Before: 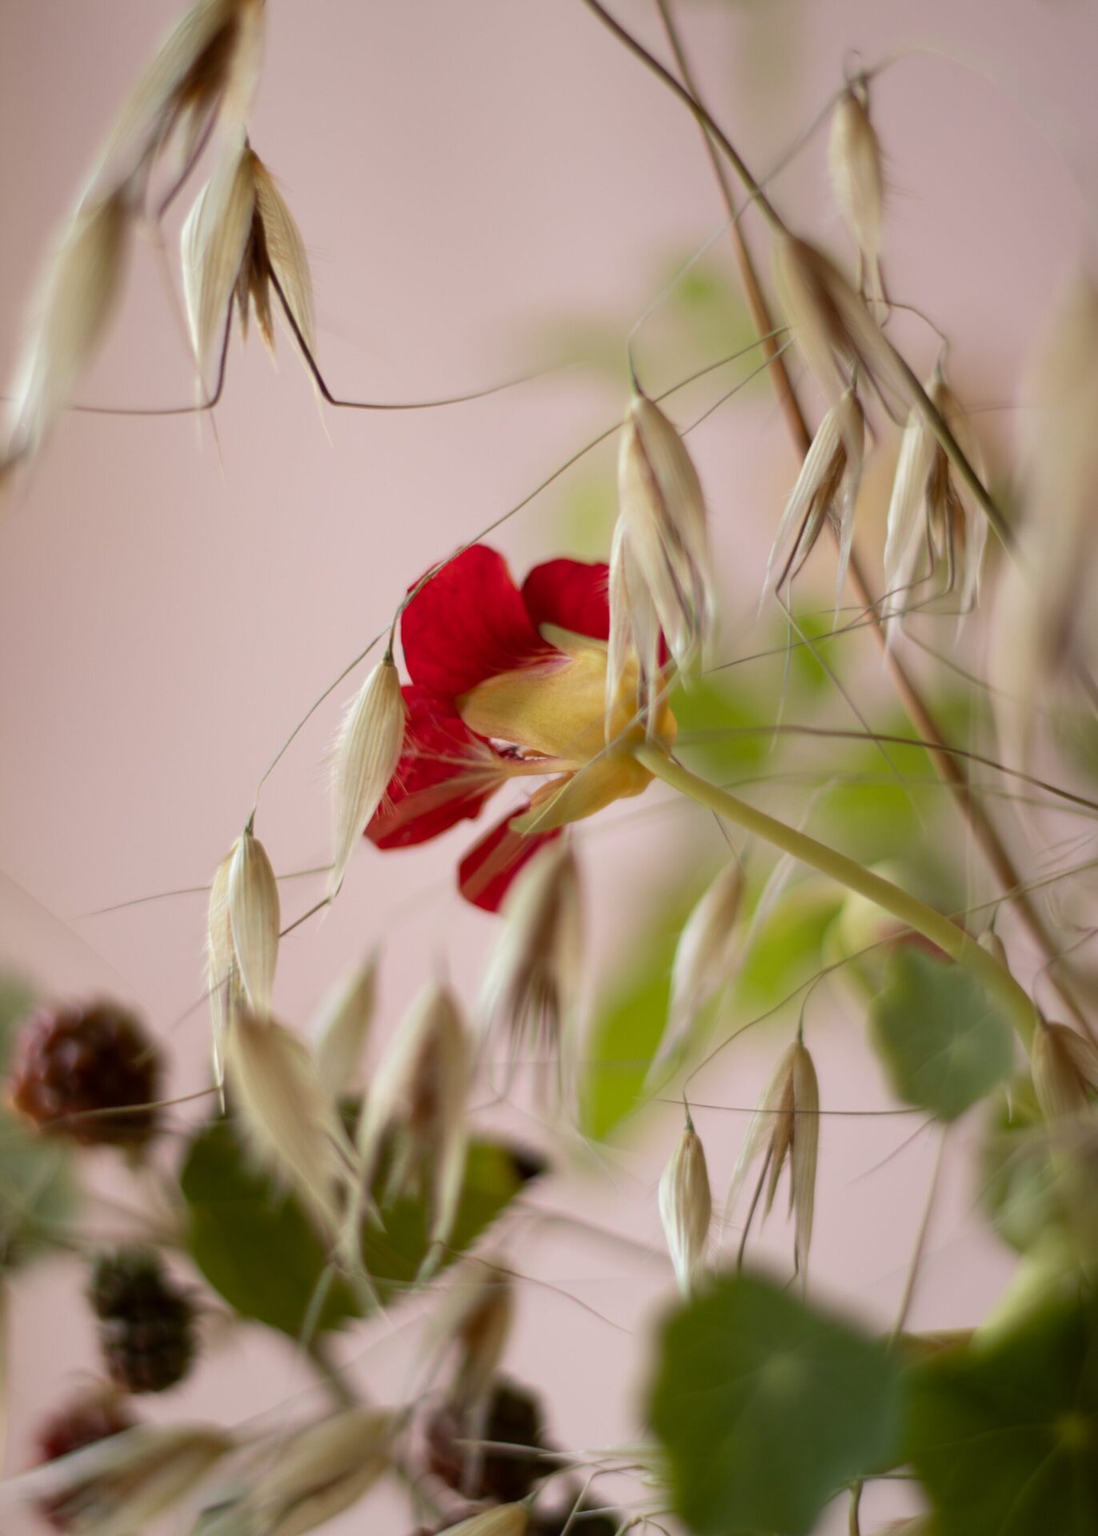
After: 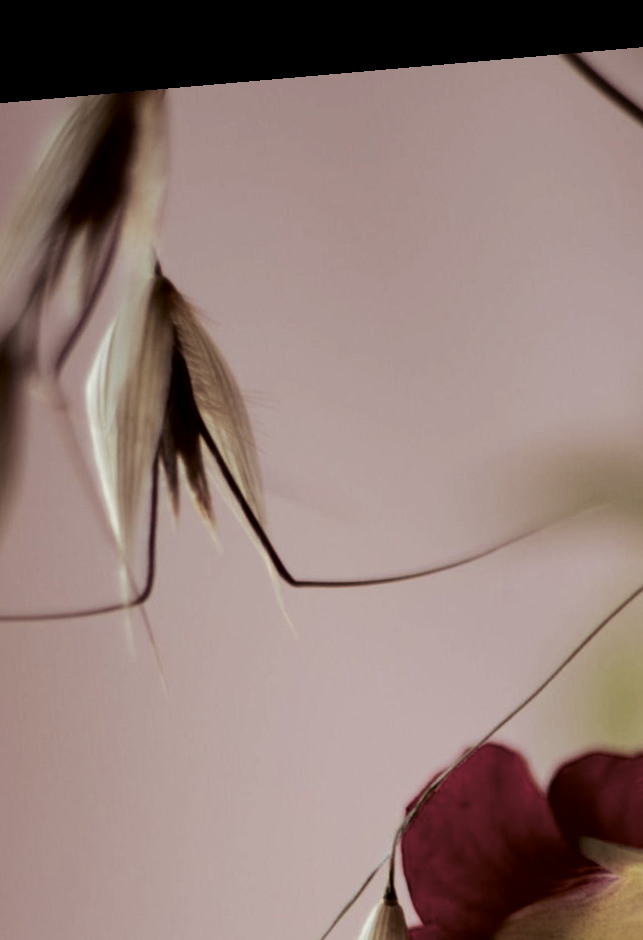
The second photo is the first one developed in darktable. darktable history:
tone equalizer: -8 EV -0.75 EV, -7 EV -0.7 EV, -6 EV -0.6 EV, -5 EV -0.4 EV, -3 EV 0.4 EV, -2 EV 0.6 EV, -1 EV 0.7 EV, +0 EV 0.75 EV, edges refinement/feathering 500, mask exposure compensation -1.57 EV, preserve details no
color balance rgb: perceptual saturation grading › global saturation 20%, perceptual saturation grading › highlights -25%, perceptual saturation grading › shadows 25%
split-toning: shadows › saturation 0.2
contrast brightness saturation: brightness -0.52
rotate and perspective: rotation -4.98°, automatic cropping off
filmic rgb: white relative exposure 3.8 EV, hardness 4.35
crop and rotate: left 10.817%, top 0.062%, right 47.194%, bottom 53.626%
